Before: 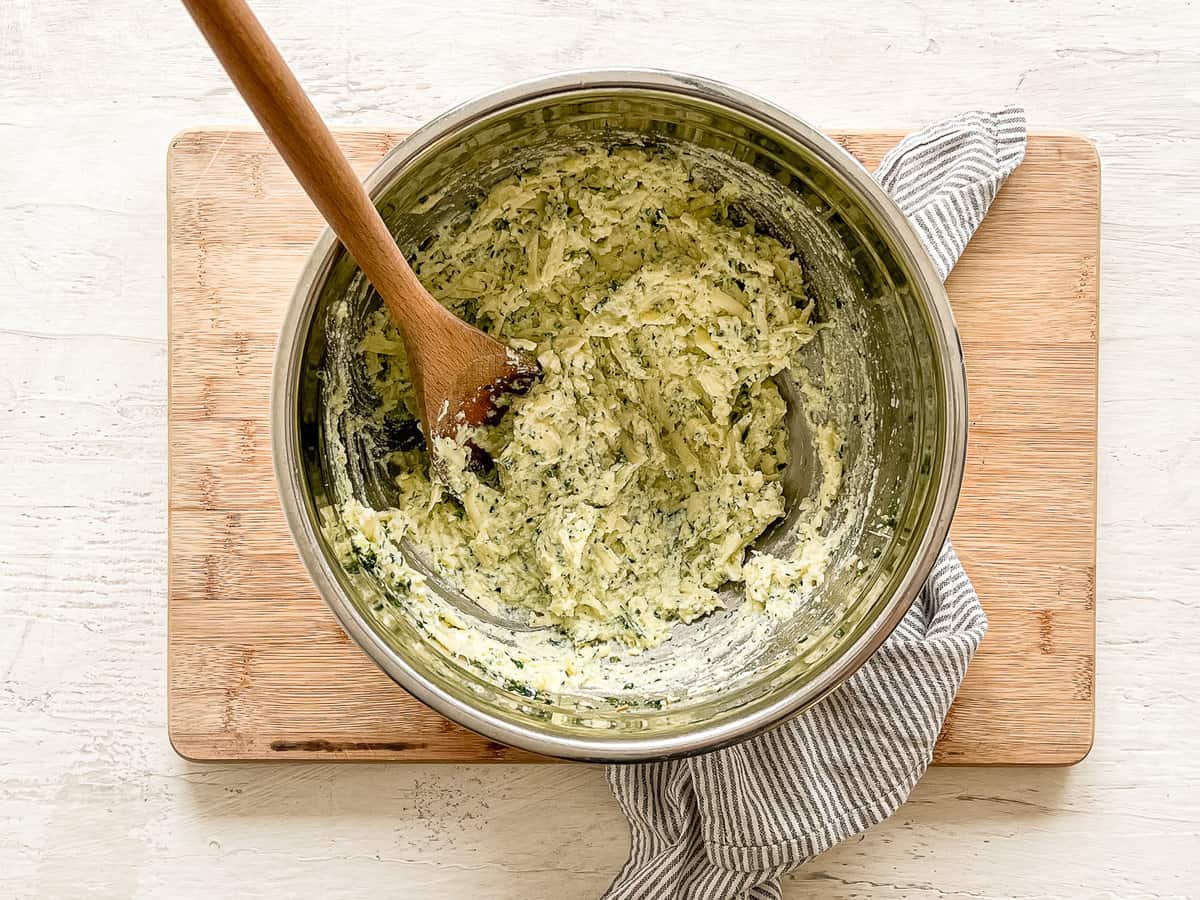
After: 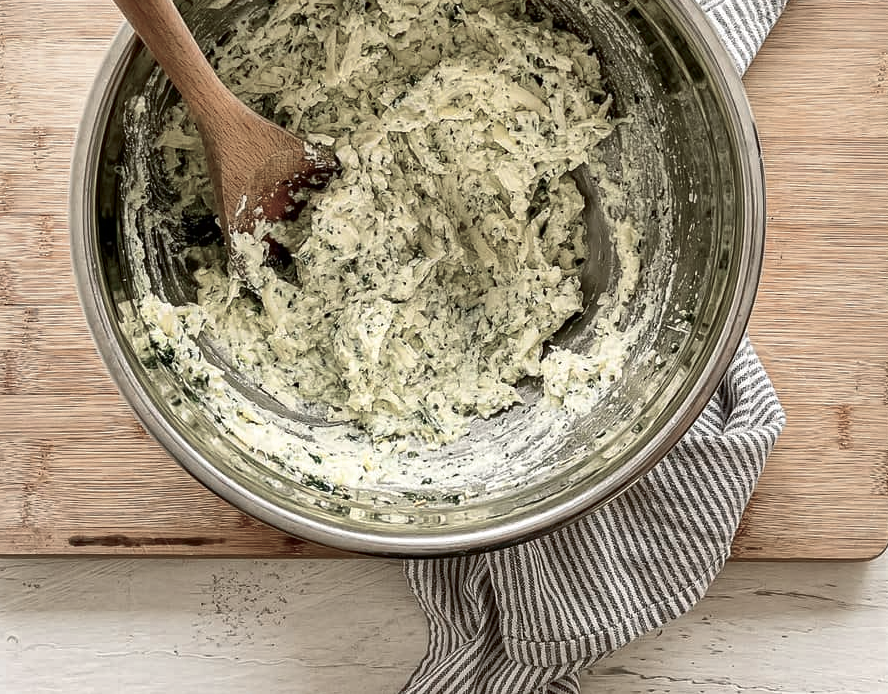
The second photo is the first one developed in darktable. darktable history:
color balance rgb: power › luminance -8.812%, perceptual saturation grading › global saturation -27.542%, saturation formula JzAzBz (2021)
color zones: curves: ch0 [(0, 0.5) (0.125, 0.4) (0.25, 0.5) (0.375, 0.4) (0.5, 0.4) (0.625, 0.35) (0.75, 0.35) (0.875, 0.5)]; ch1 [(0, 0.35) (0.125, 0.45) (0.25, 0.35) (0.375, 0.35) (0.5, 0.35) (0.625, 0.35) (0.75, 0.45) (0.875, 0.35)]; ch2 [(0, 0.6) (0.125, 0.5) (0.25, 0.5) (0.375, 0.6) (0.5, 0.6) (0.625, 0.5) (0.75, 0.5) (0.875, 0.5)]
tone equalizer: edges refinement/feathering 500, mask exposure compensation -1.57 EV, preserve details no
contrast brightness saturation: contrast 0.195, brightness -0.107, saturation 0.101
crop: left 16.876%, top 22.8%, right 9.098%
shadows and highlights: on, module defaults
